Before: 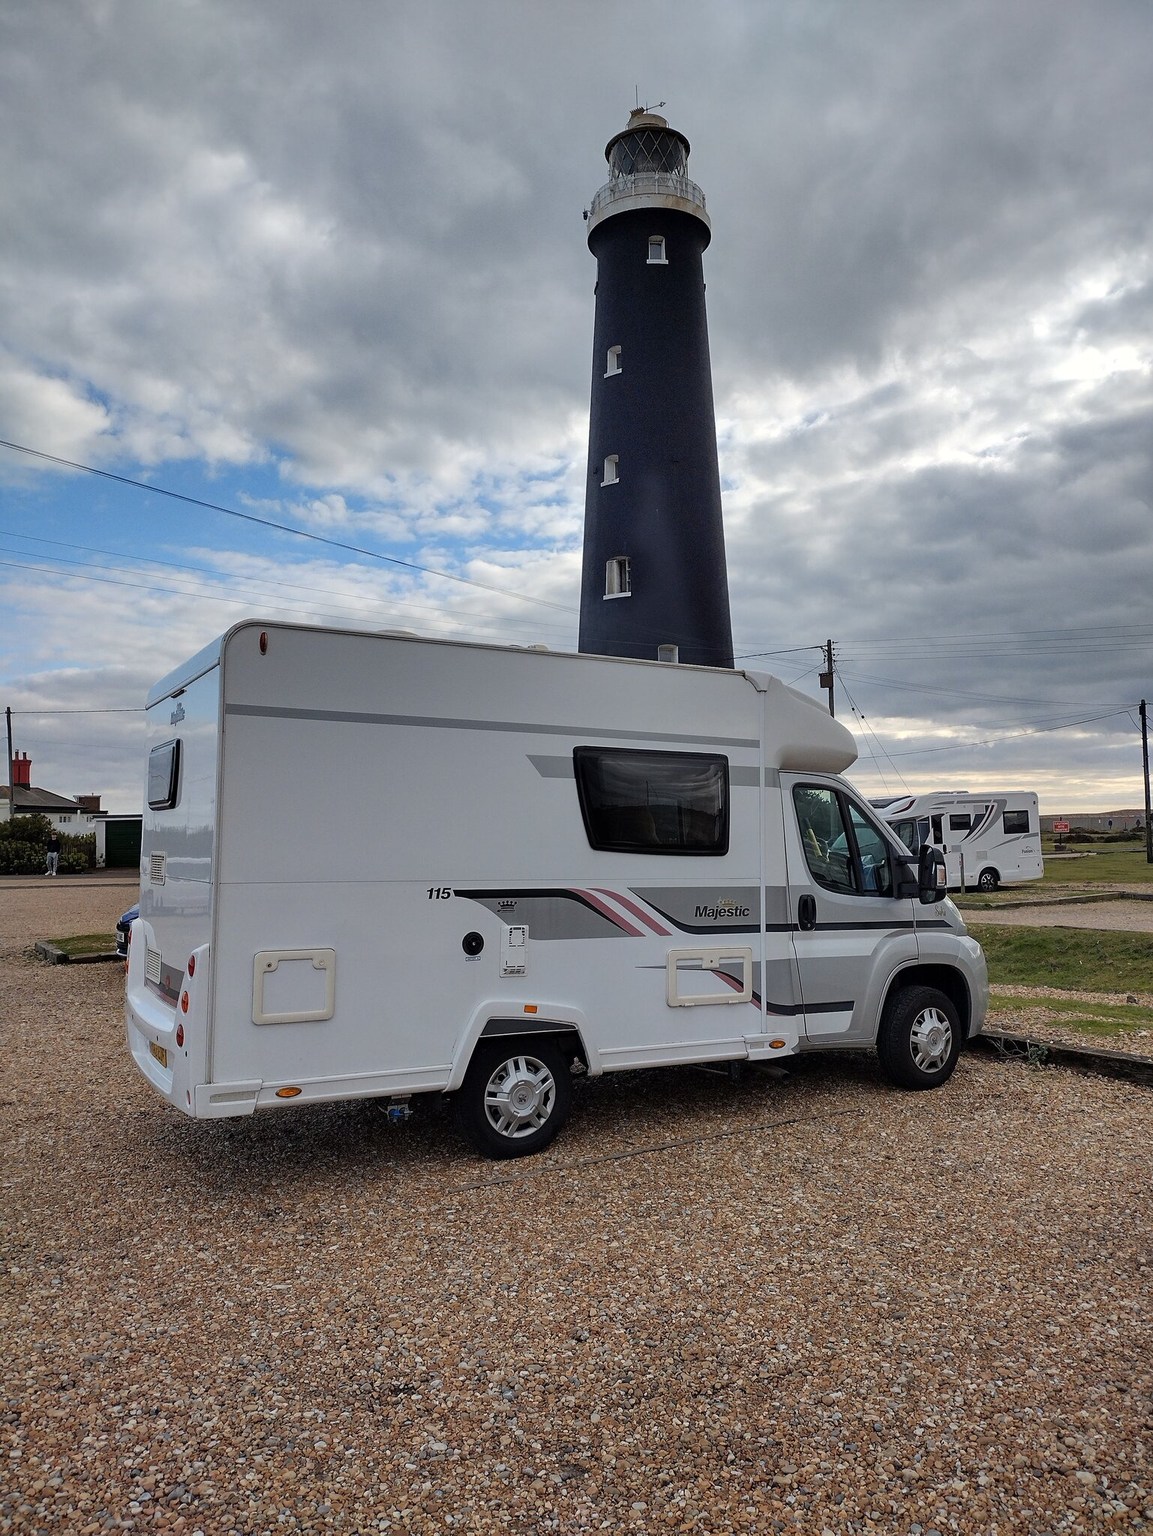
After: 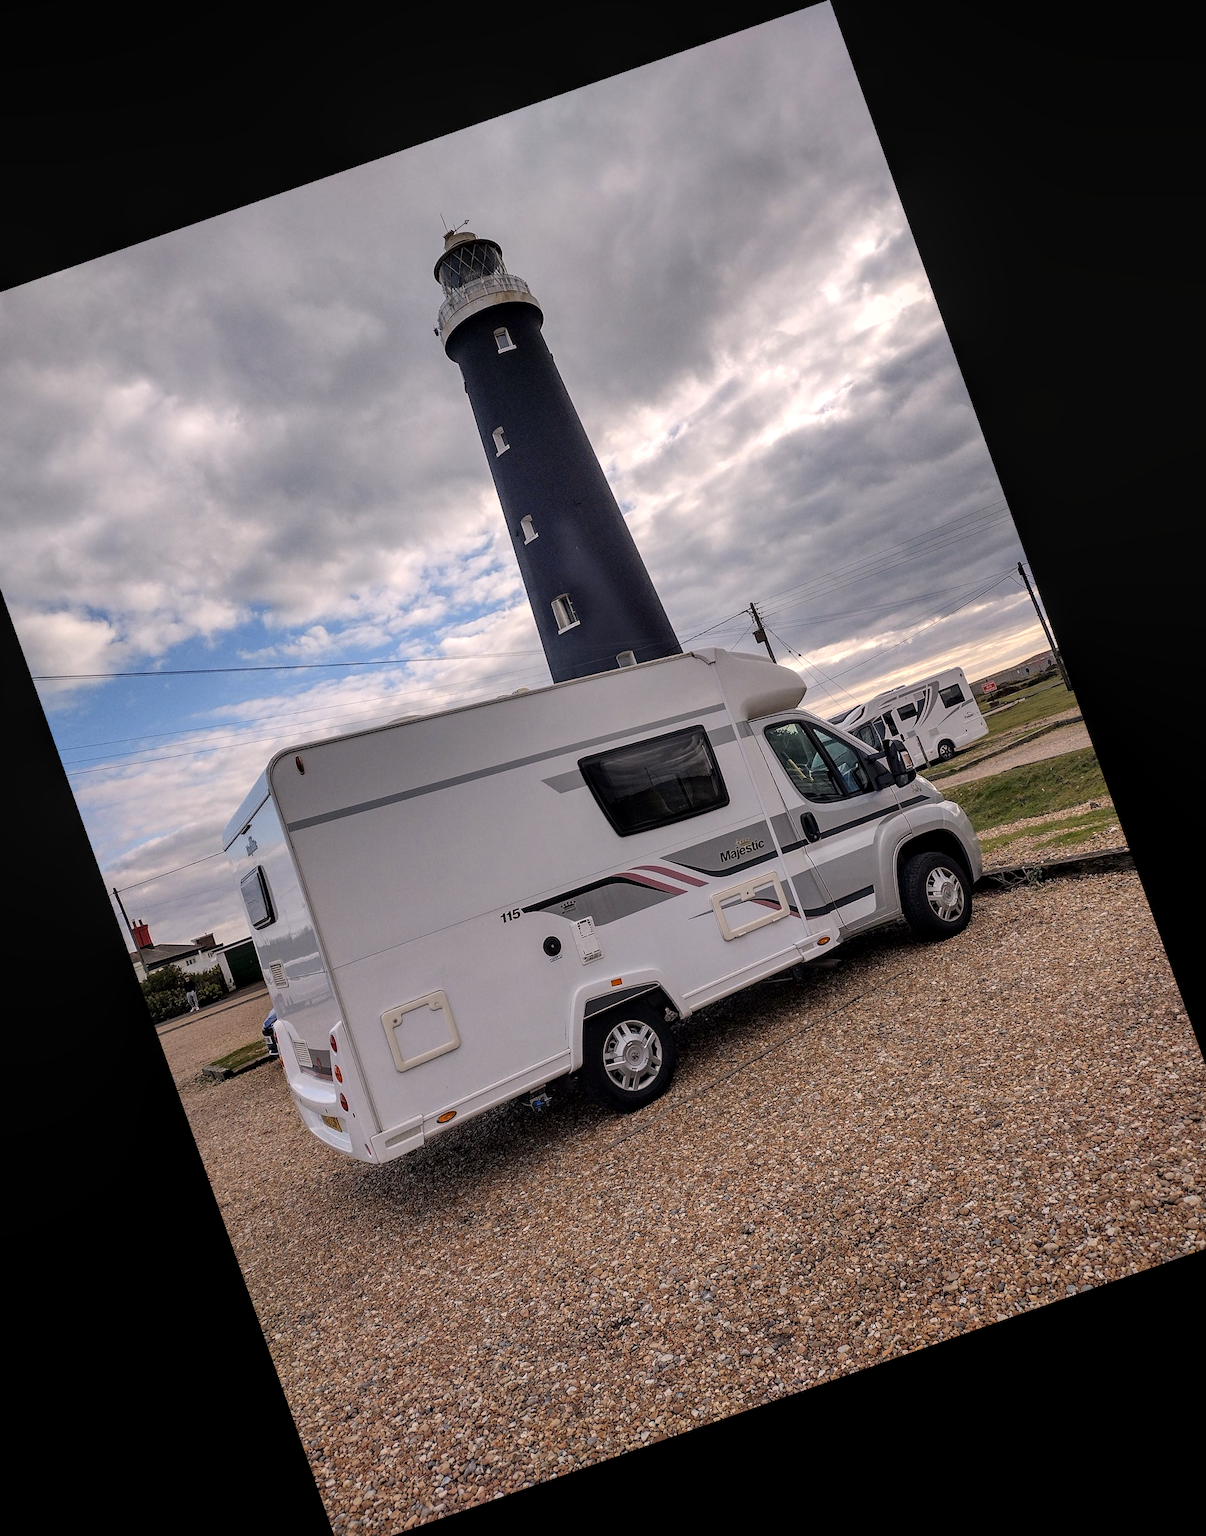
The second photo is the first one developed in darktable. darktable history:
crop and rotate: angle 19.43°, left 6.812%, right 4.125%, bottom 1.087%
shadows and highlights: shadows -12.5, white point adjustment 4, highlights 28.33
color correction: highlights a* 7.34, highlights b* 4.37
local contrast: on, module defaults
